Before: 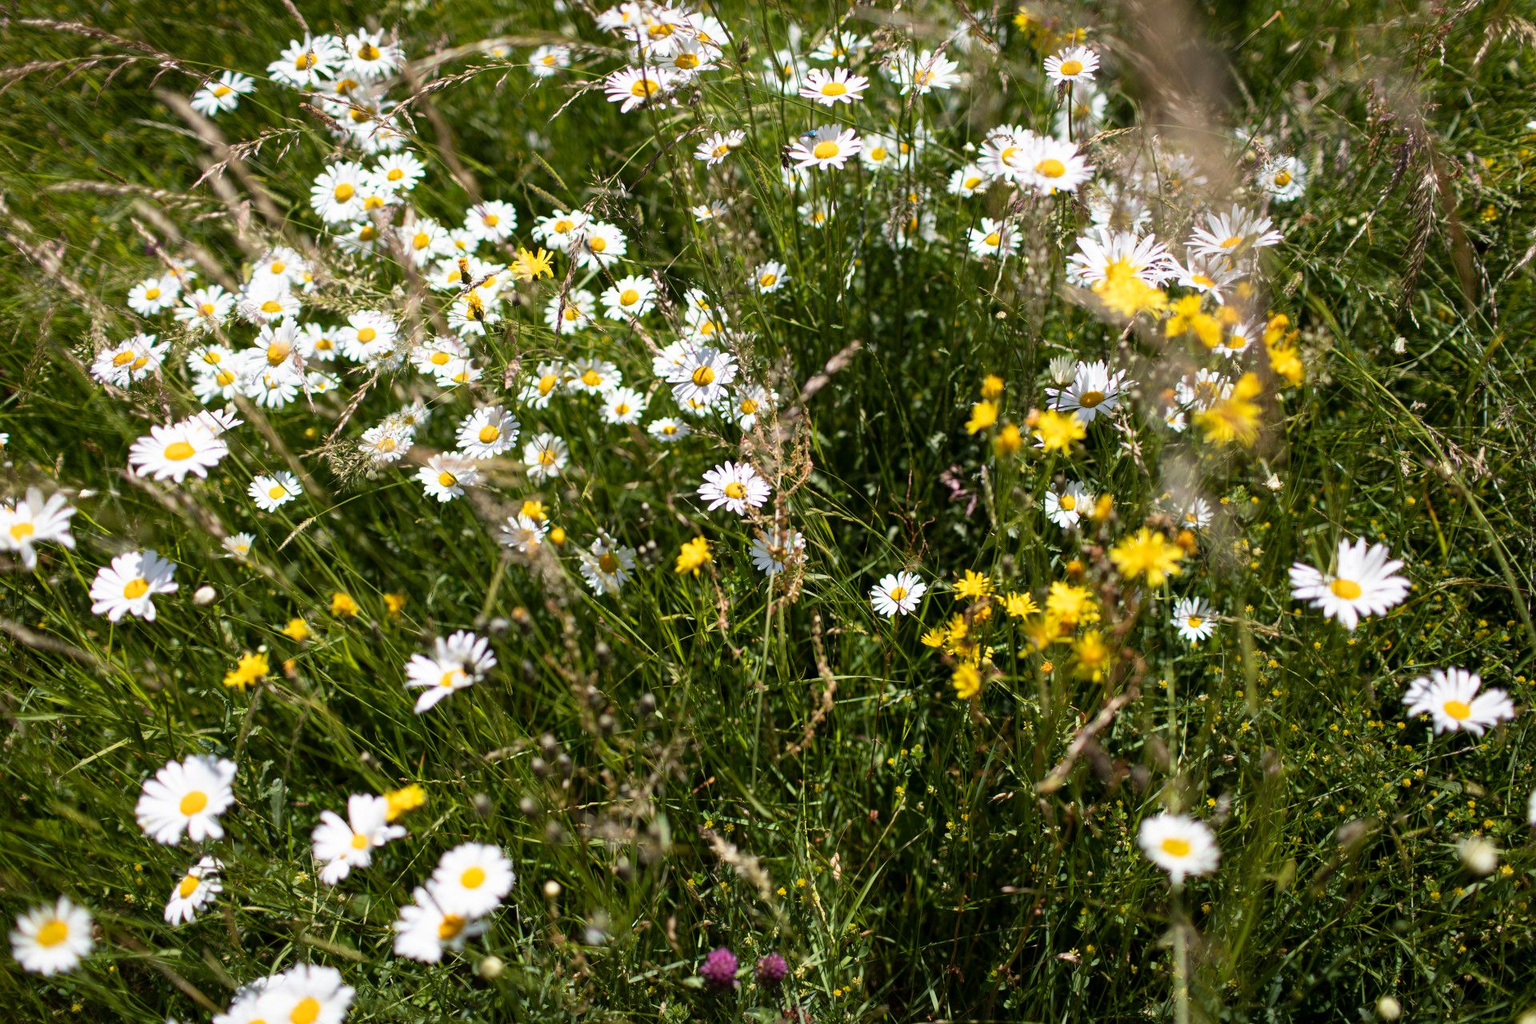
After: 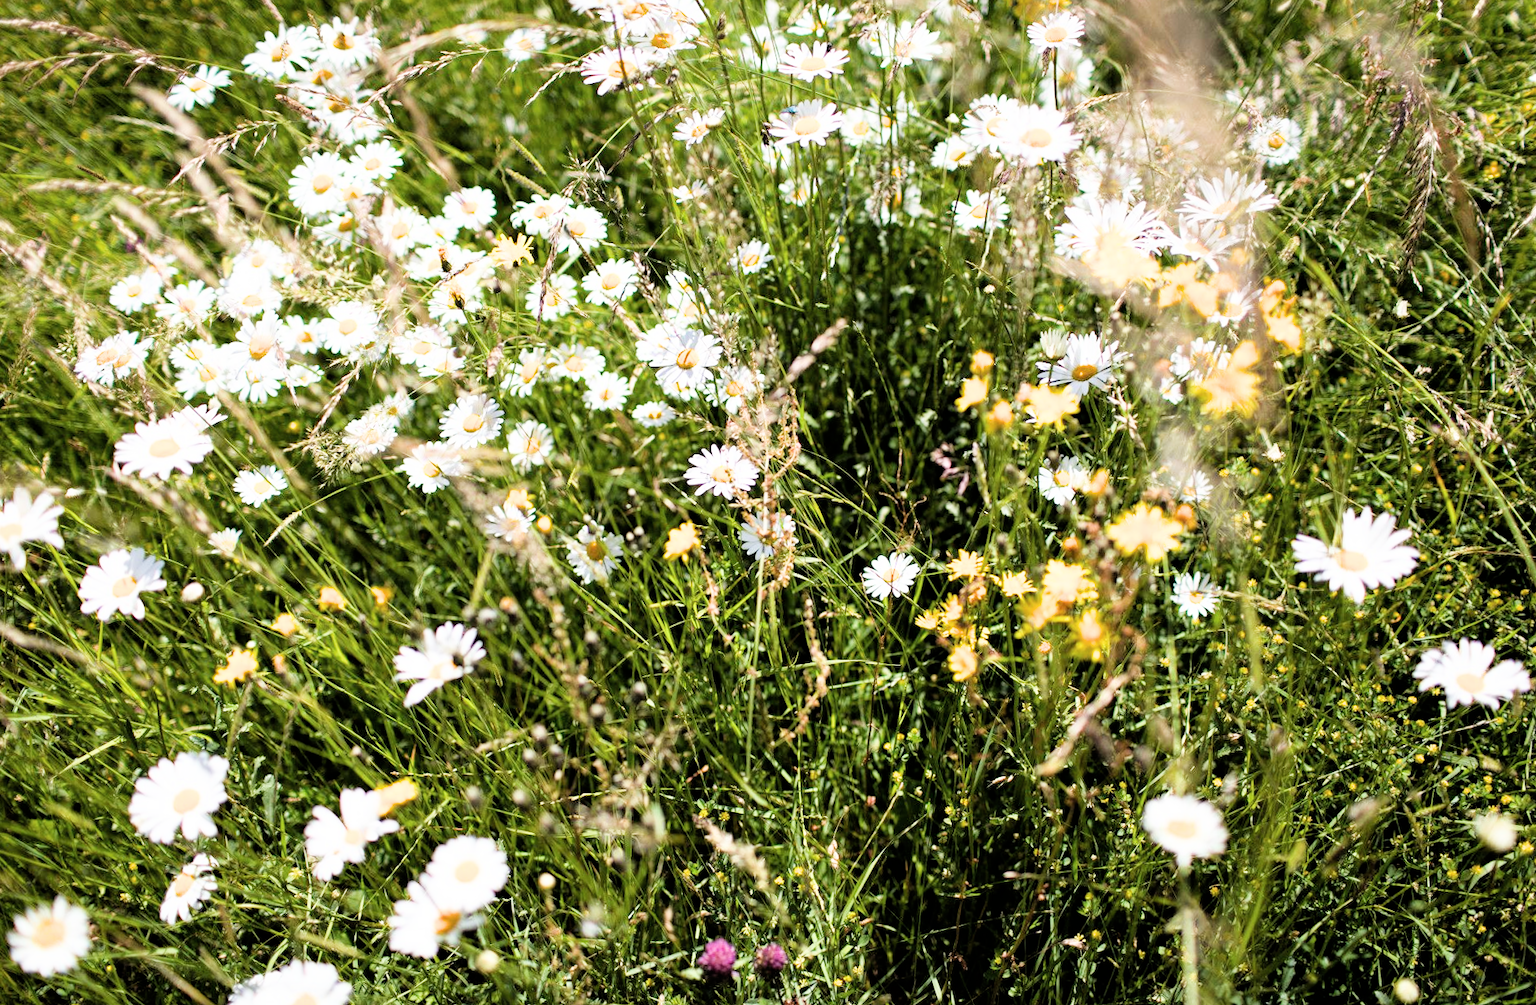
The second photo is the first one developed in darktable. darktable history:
rotate and perspective: rotation -1.32°, lens shift (horizontal) -0.031, crop left 0.015, crop right 0.985, crop top 0.047, crop bottom 0.982
filmic rgb: black relative exposure -5 EV, hardness 2.88, contrast 1.2, highlights saturation mix -30%
exposure: black level correction 0, exposure 1.45 EV, compensate exposure bias true, compensate highlight preservation false
contrast brightness saturation: saturation -0.05
